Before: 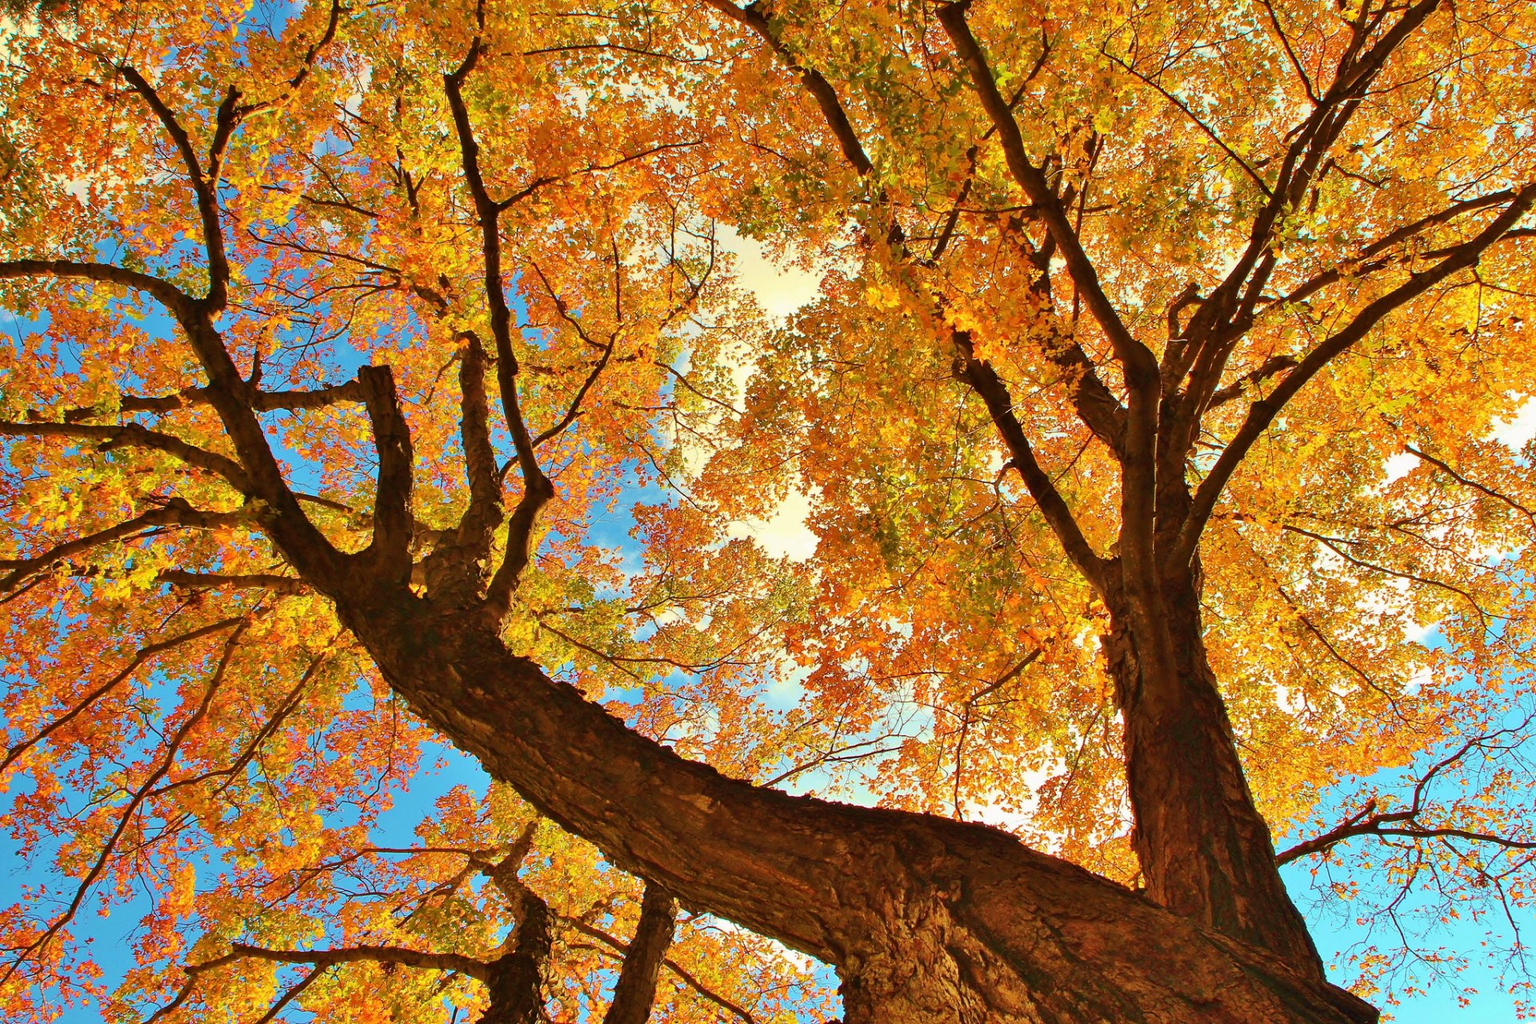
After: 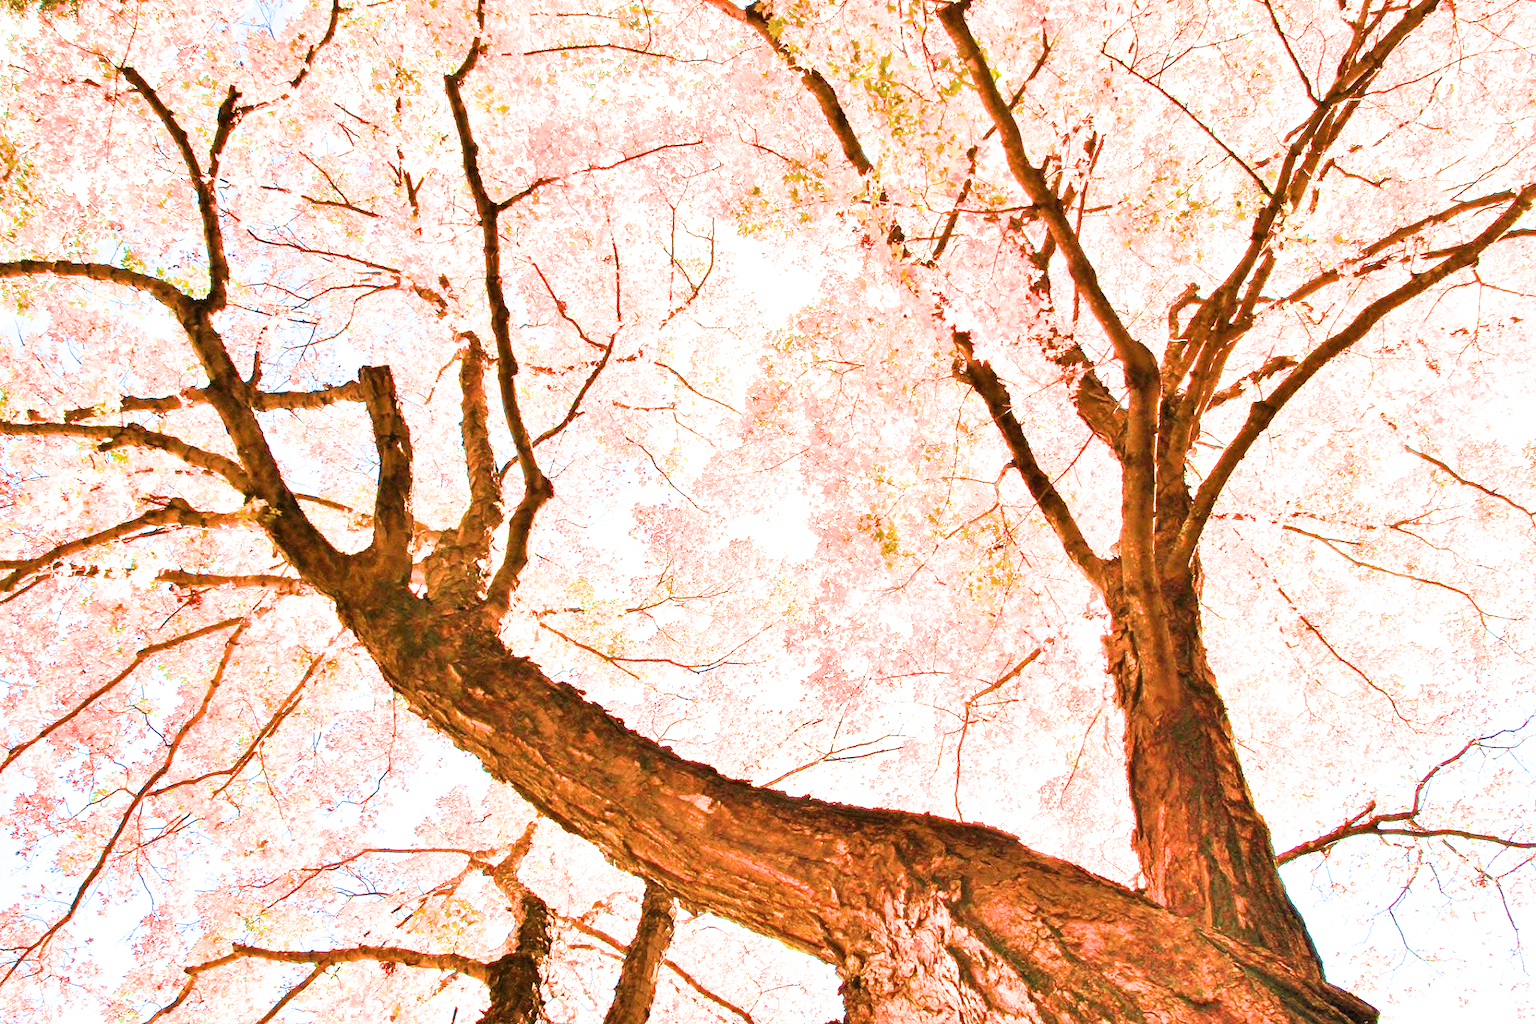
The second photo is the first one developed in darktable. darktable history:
exposure: black level correction 0.001, exposure 2.607 EV, compensate exposure bias true, compensate highlight preservation false
filmic rgb: black relative exposure -5 EV, white relative exposure 3.5 EV, hardness 3.19, contrast 1.4, highlights saturation mix -30%
